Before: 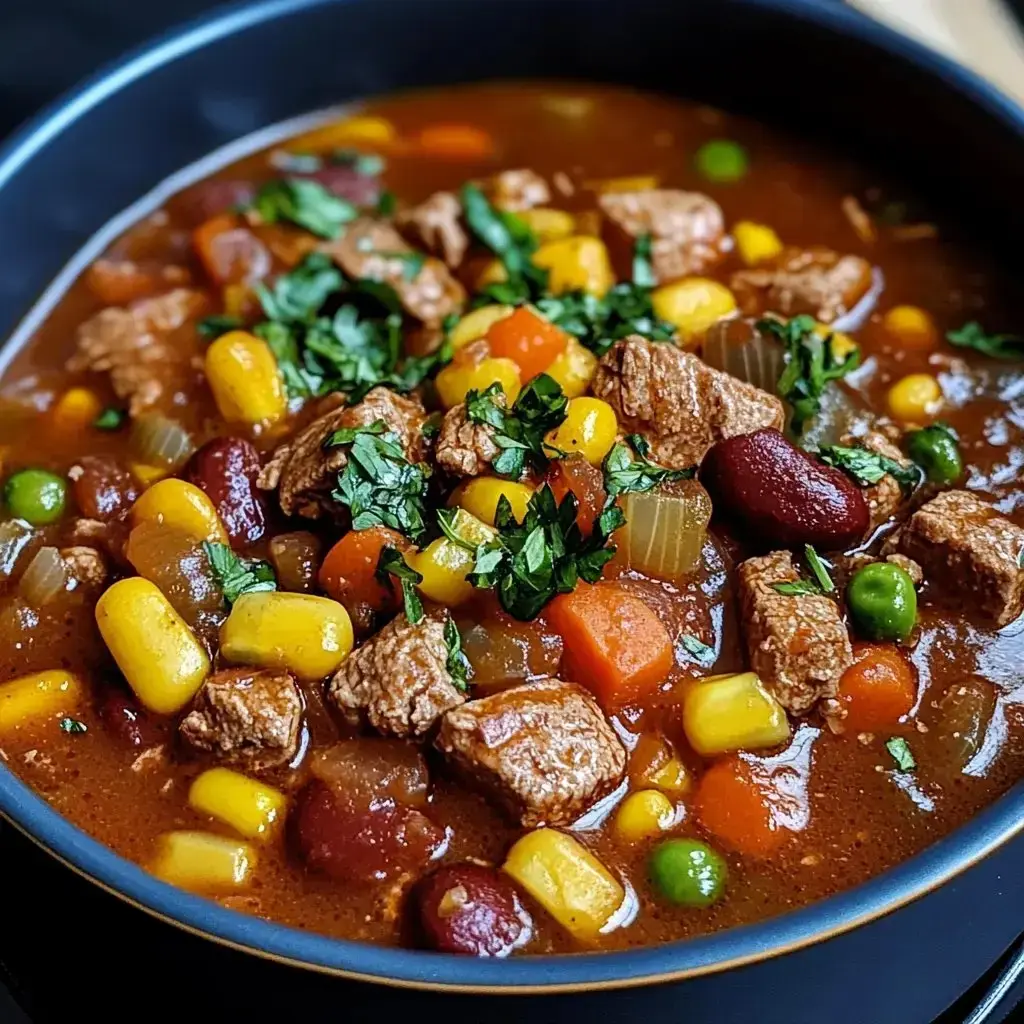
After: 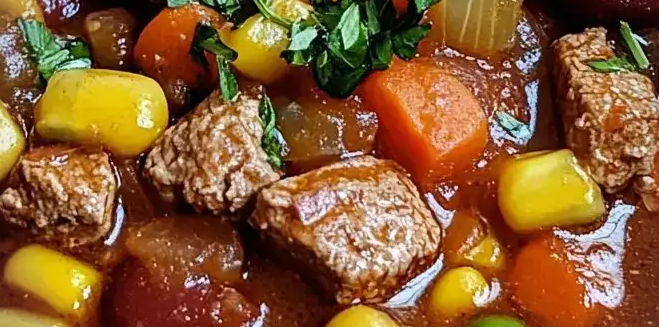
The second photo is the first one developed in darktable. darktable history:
vignetting: fall-off start 91.19%
crop: left 18.091%, top 51.13%, right 17.525%, bottom 16.85%
